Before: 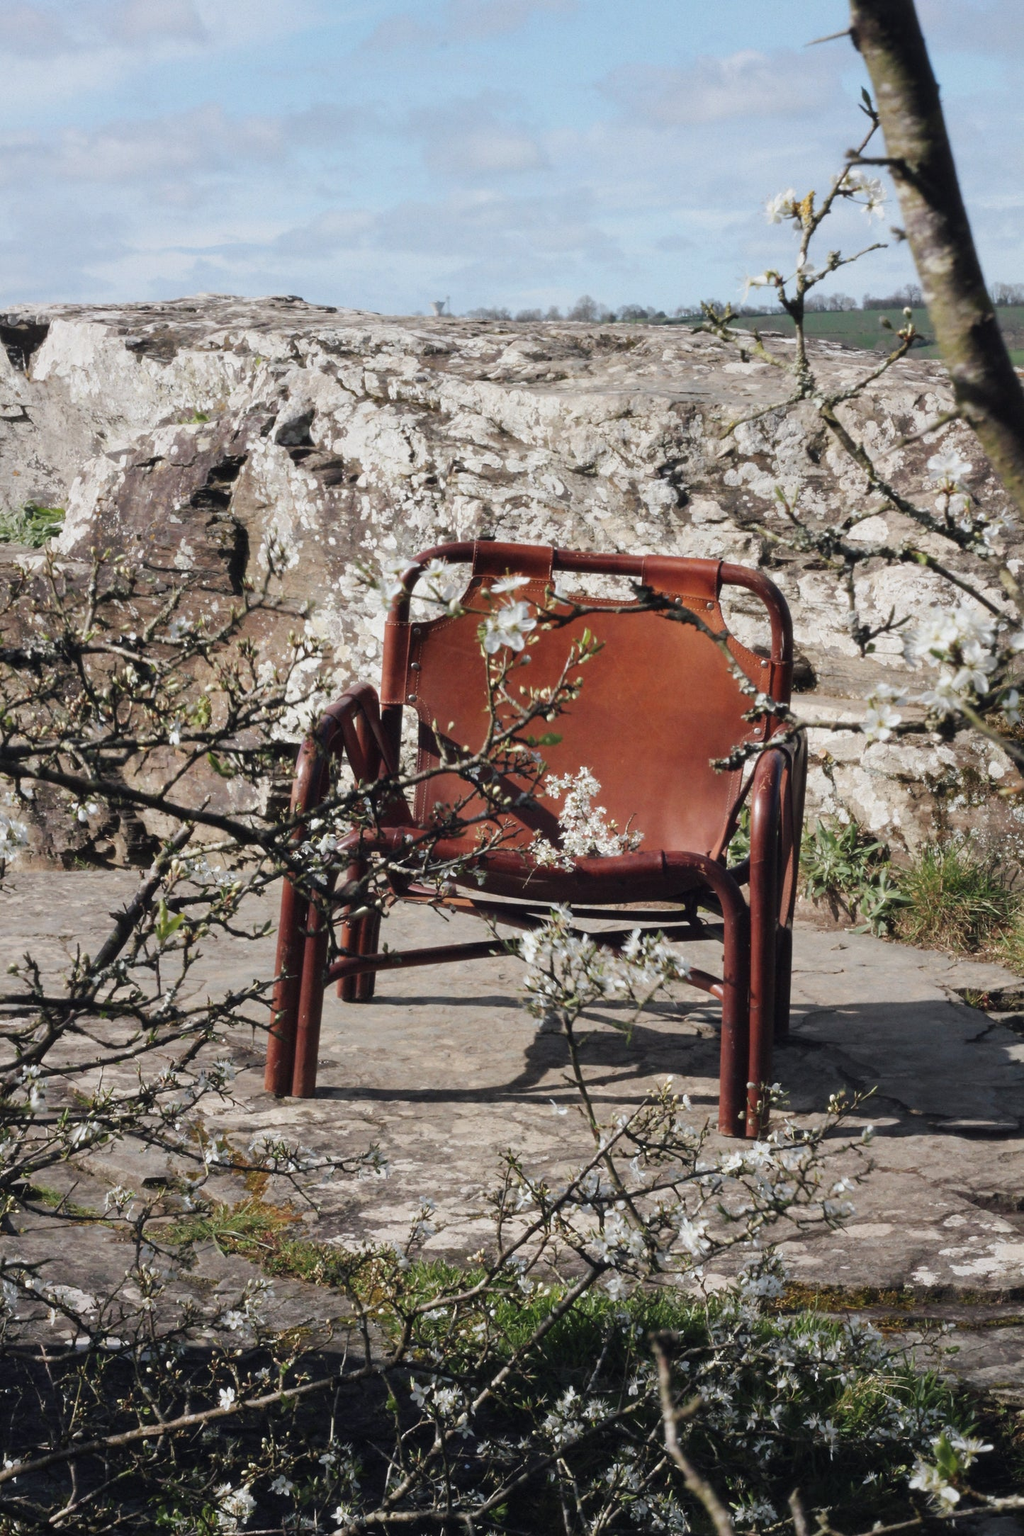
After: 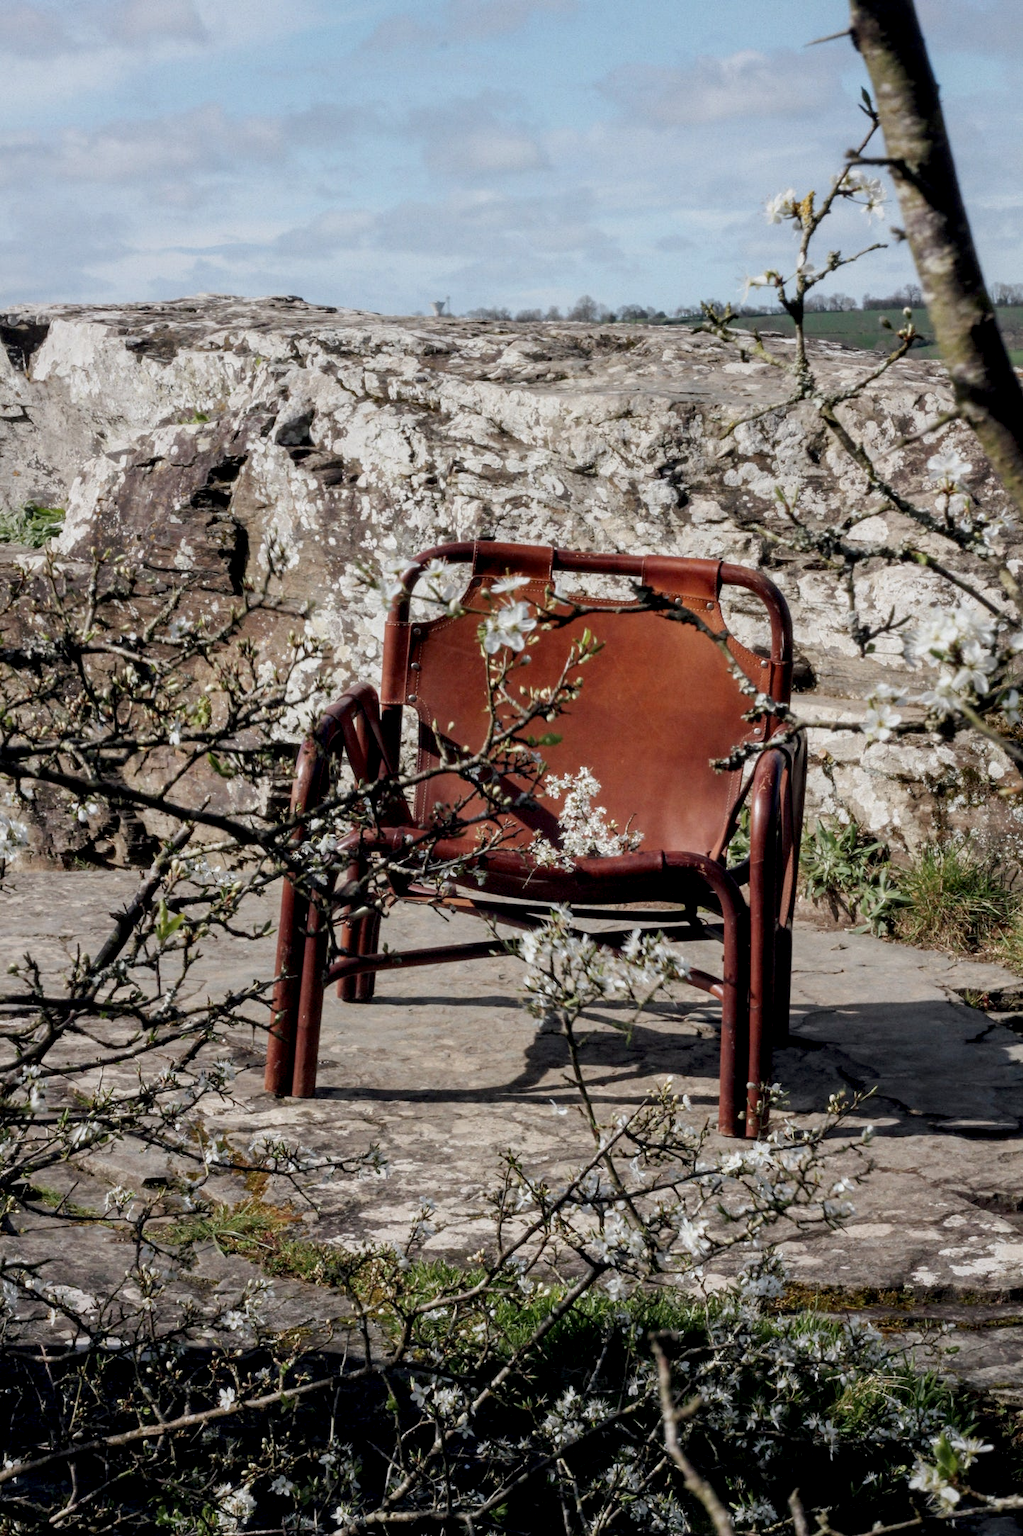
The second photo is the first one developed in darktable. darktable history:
exposure: black level correction 0.009, exposure -0.159 EV, compensate highlight preservation false
local contrast: detail 130%
